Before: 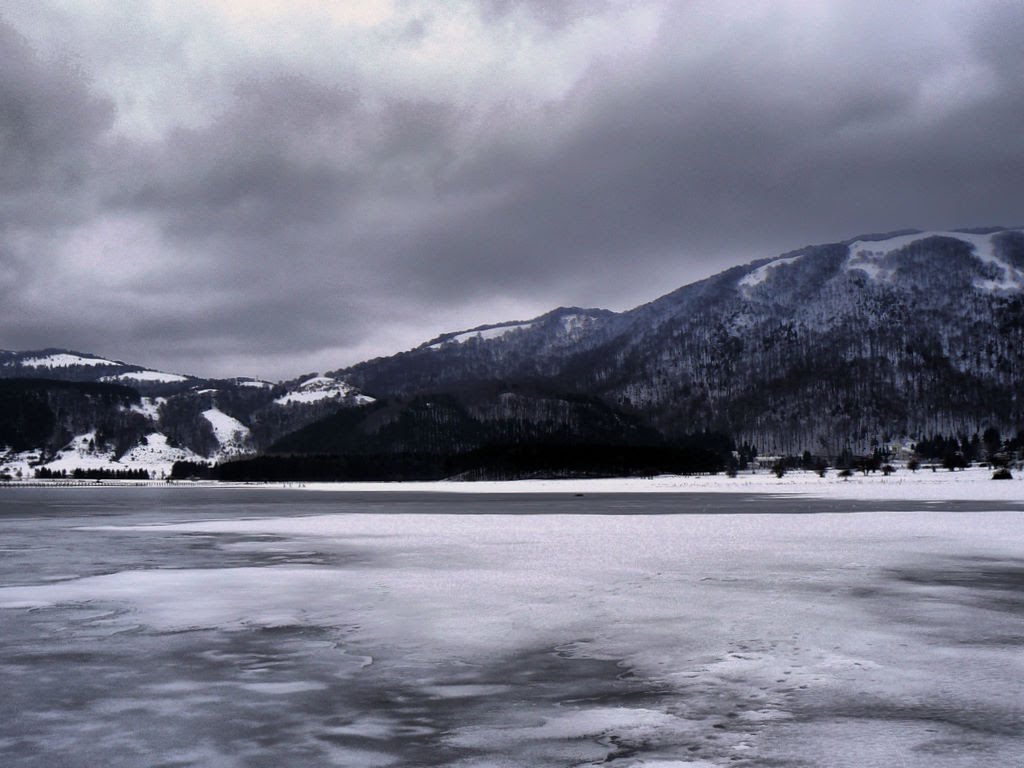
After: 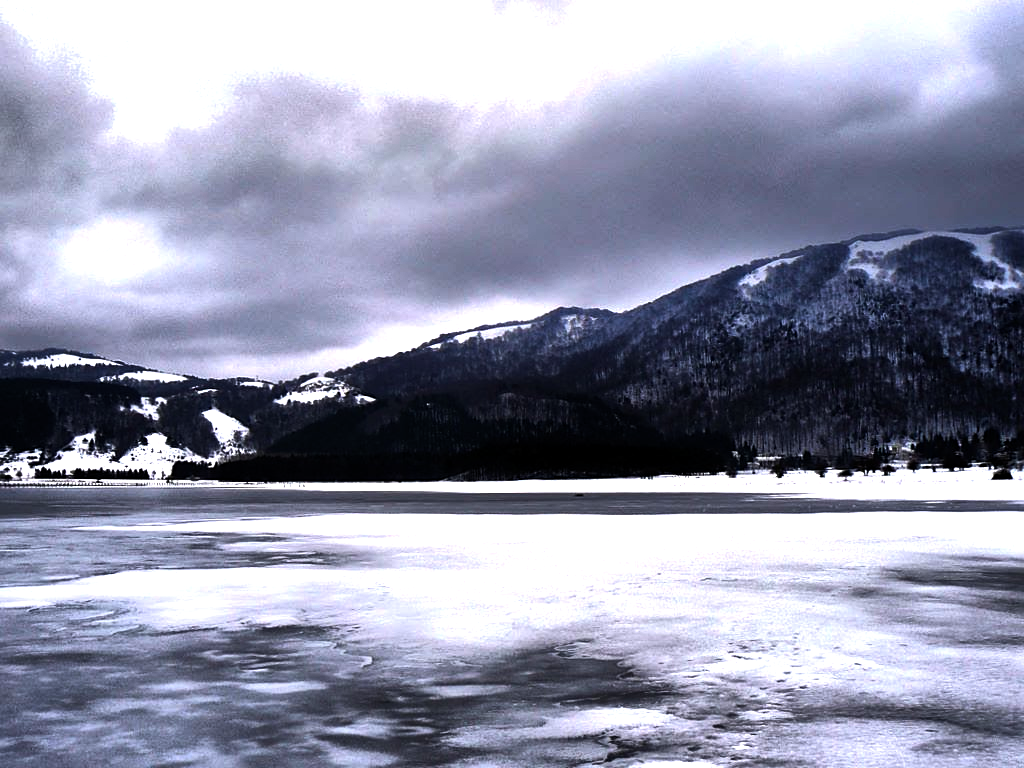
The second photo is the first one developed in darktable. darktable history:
tone equalizer: -8 EV -0.75 EV, -7 EV -0.7 EV, -6 EV -0.6 EV, -5 EV -0.4 EV, -3 EV 0.4 EV, -2 EV 0.6 EV, -1 EV 0.7 EV, +0 EV 0.75 EV, edges refinement/feathering 500, mask exposure compensation -1.57 EV, preserve details no
sharpen: amount 0.2
color balance rgb: linear chroma grading › global chroma 9%, perceptual saturation grading › global saturation 36%, perceptual brilliance grading › global brilliance 15%, perceptual brilliance grading › shadows -35%, global vibrance 15%
